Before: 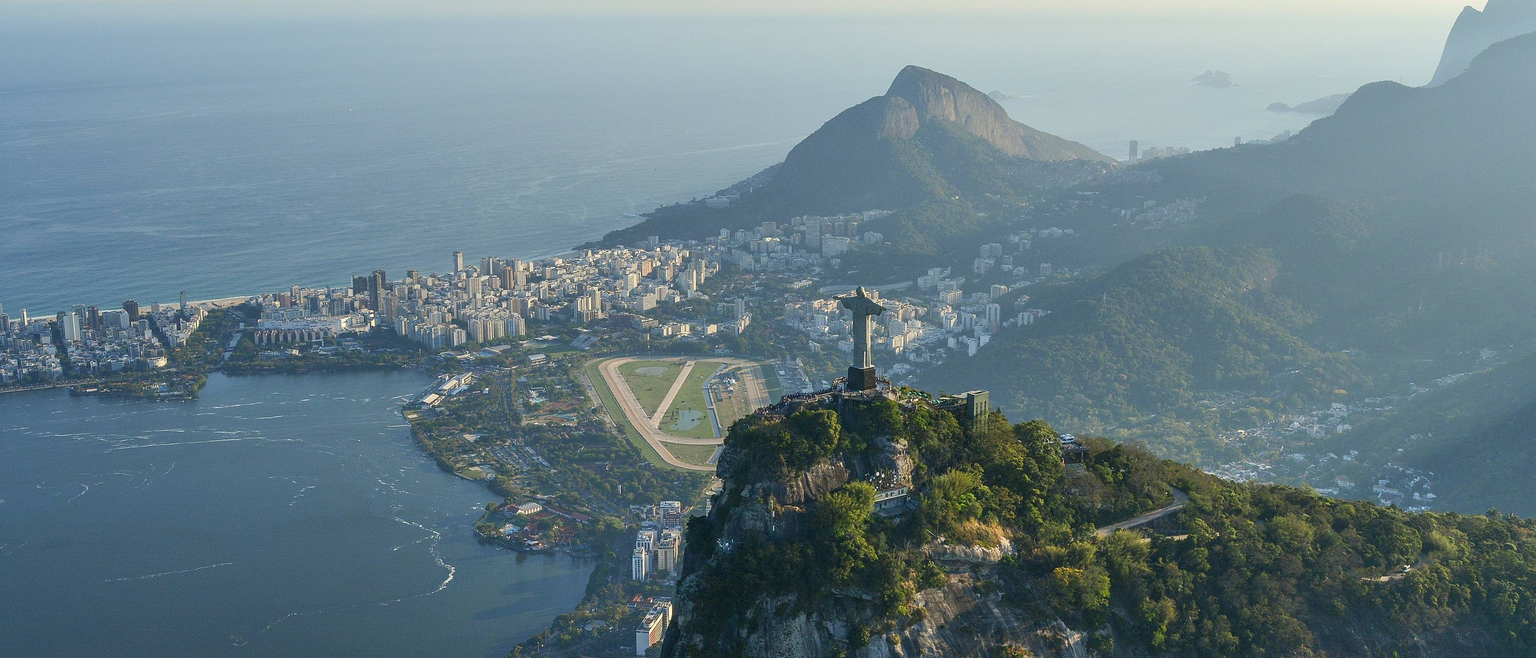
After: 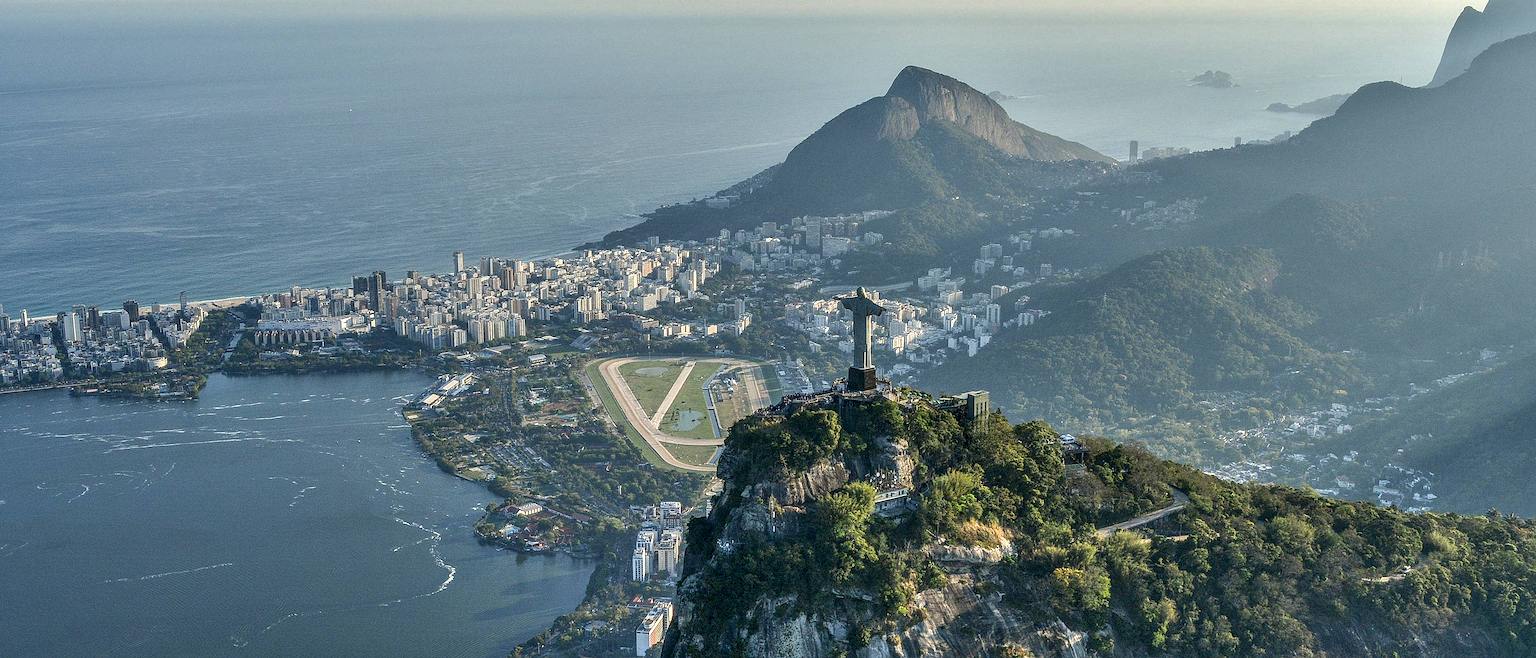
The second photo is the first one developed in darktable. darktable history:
sharpen: amount 0.21
shadows and highlights: highlights color adjustment 46.76%, soften with gaussian
exposure: exposure -0.069 EV, compensate exposure bias true, compensate highlight preservation false
local contrast: detail 160%
